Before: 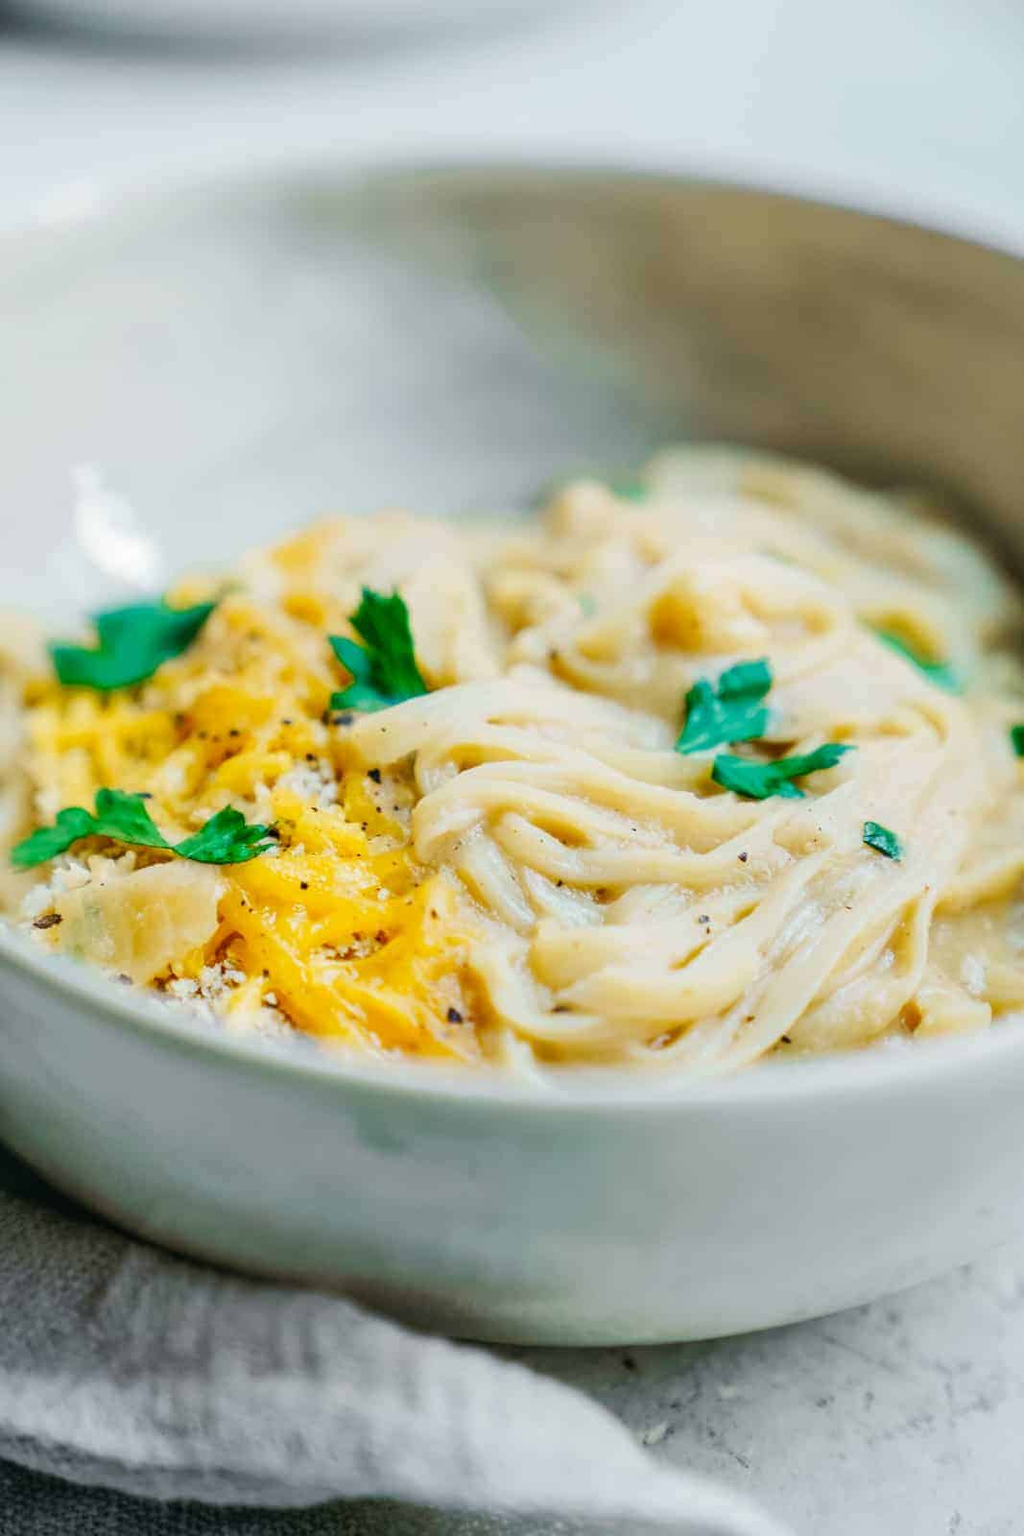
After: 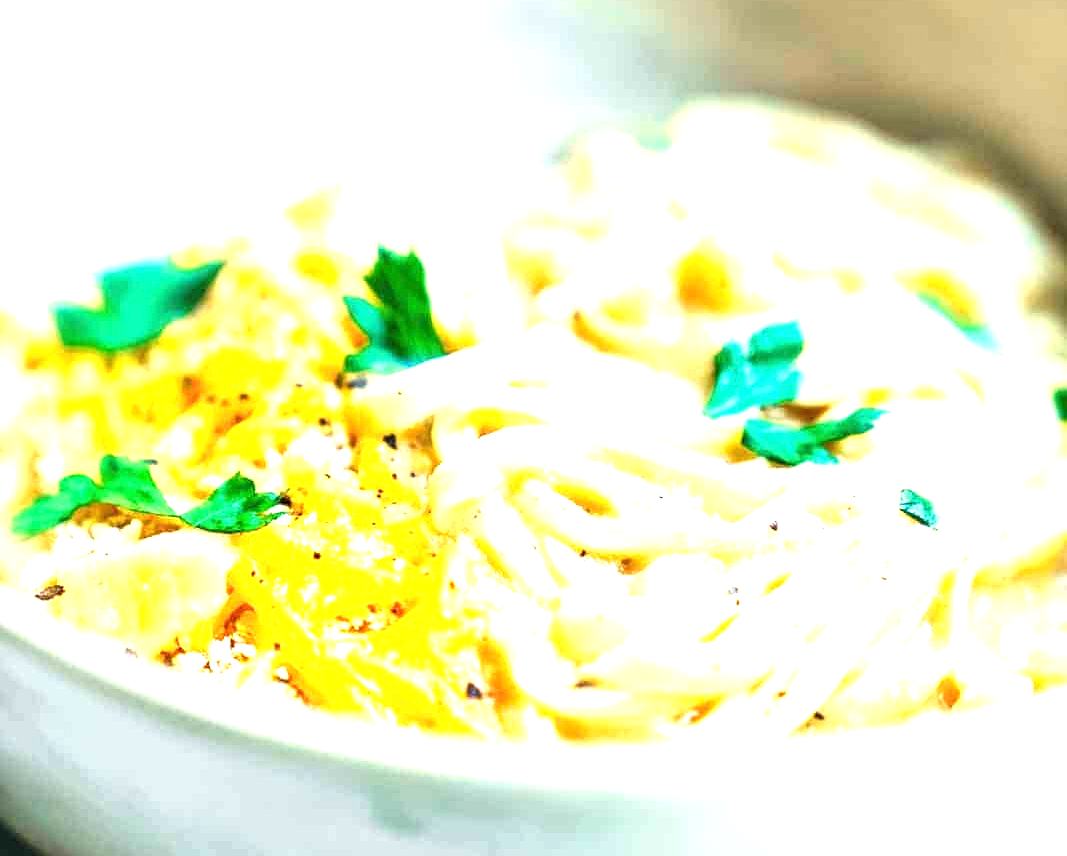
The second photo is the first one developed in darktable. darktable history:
crop and rotate: top 23.043%, bottom 23.437%
sharpen: radius 1.272, amount 0.305, threshold 0
exposure: black level correction 0, exposure 1.55 EV, compensate exposure bias true, compensate highlight preservation false
